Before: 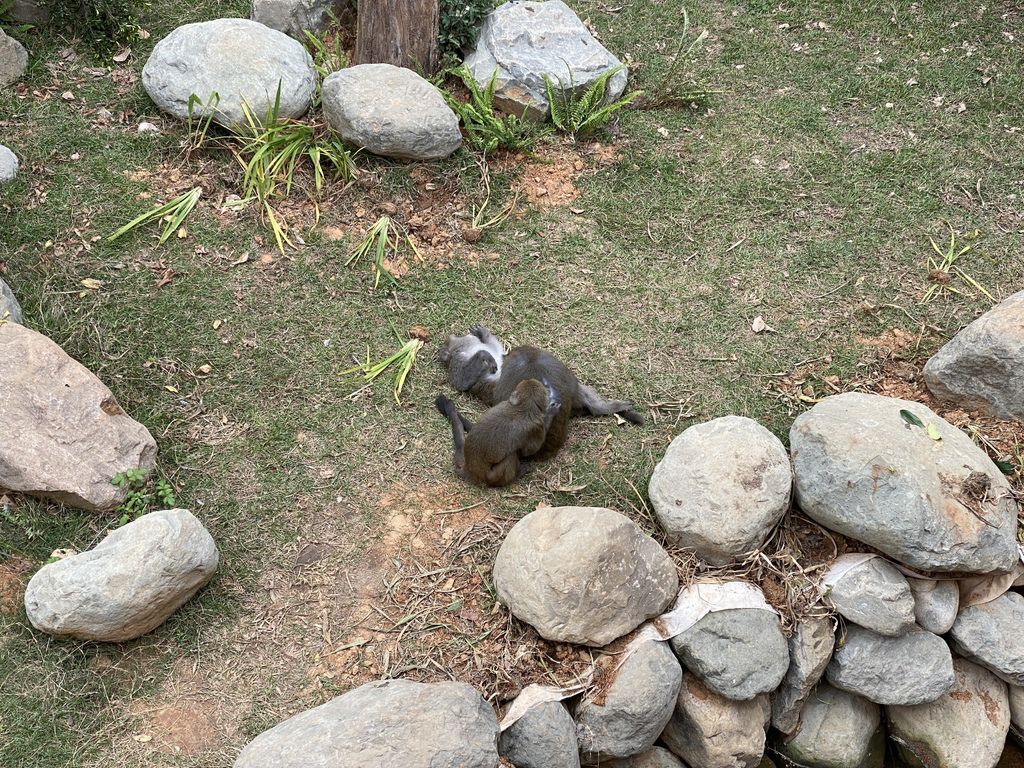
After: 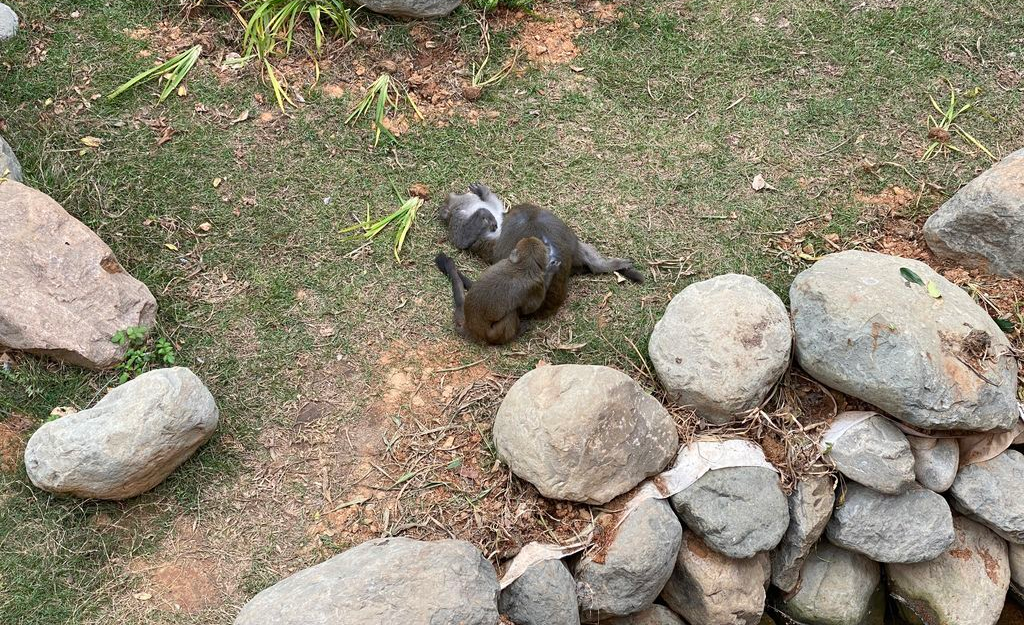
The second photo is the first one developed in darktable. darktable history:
crop and rotate: top 18.507%
